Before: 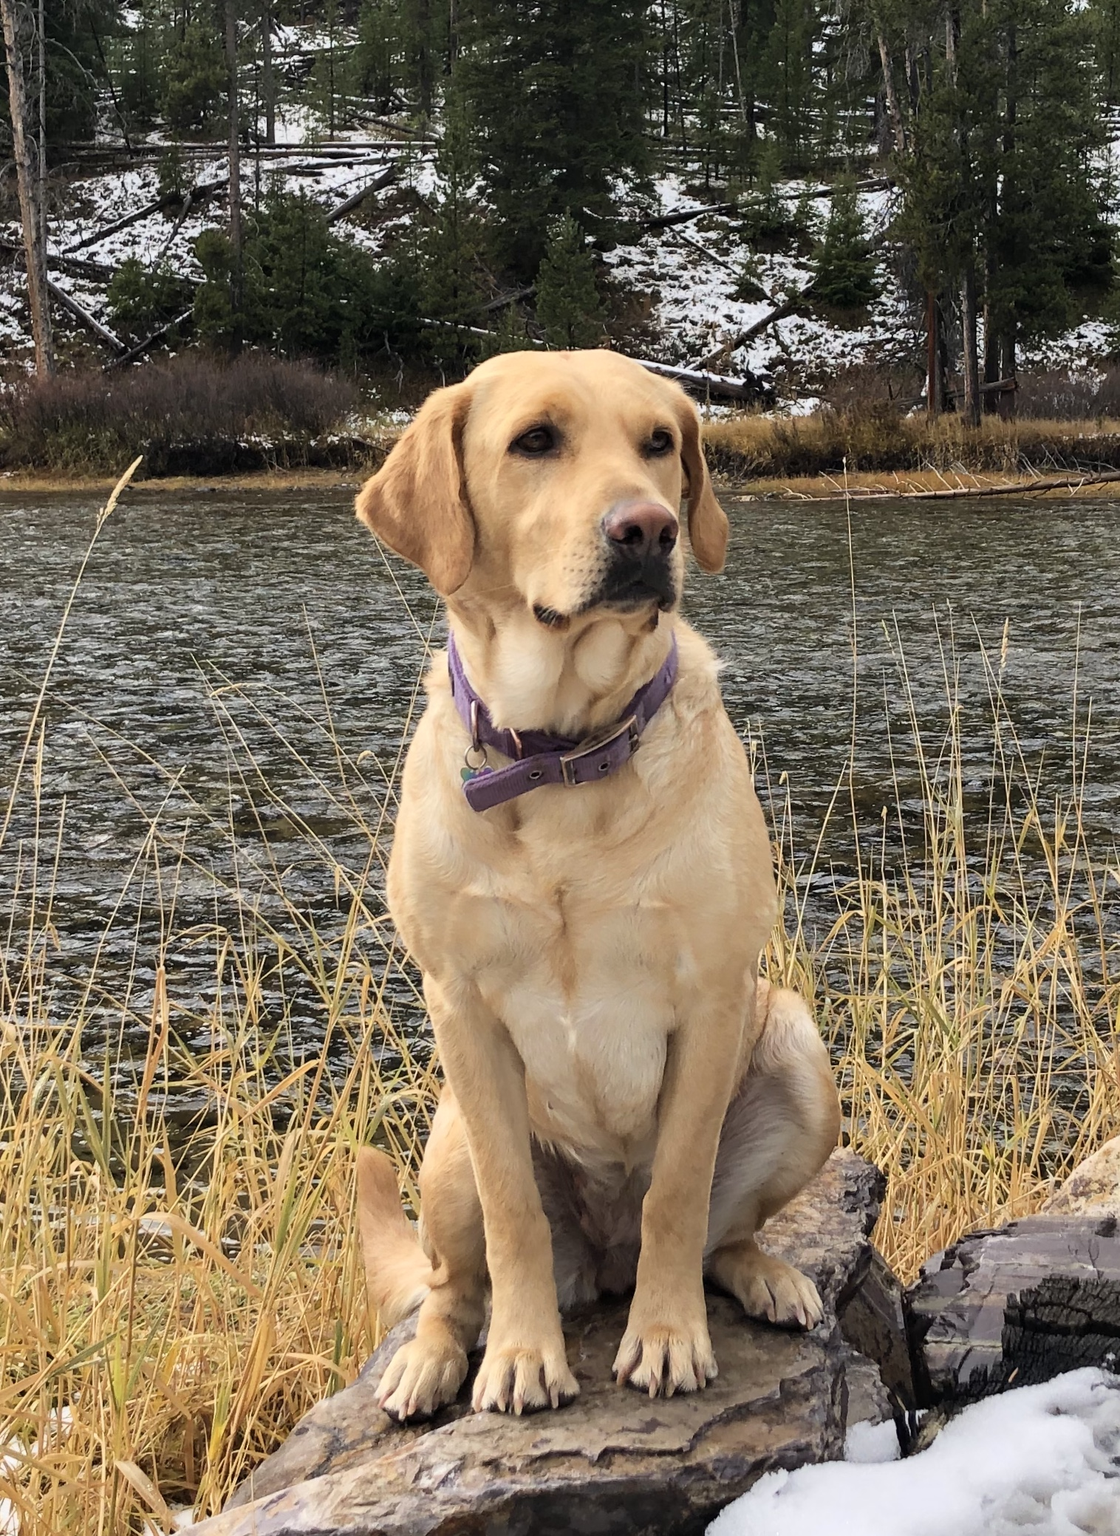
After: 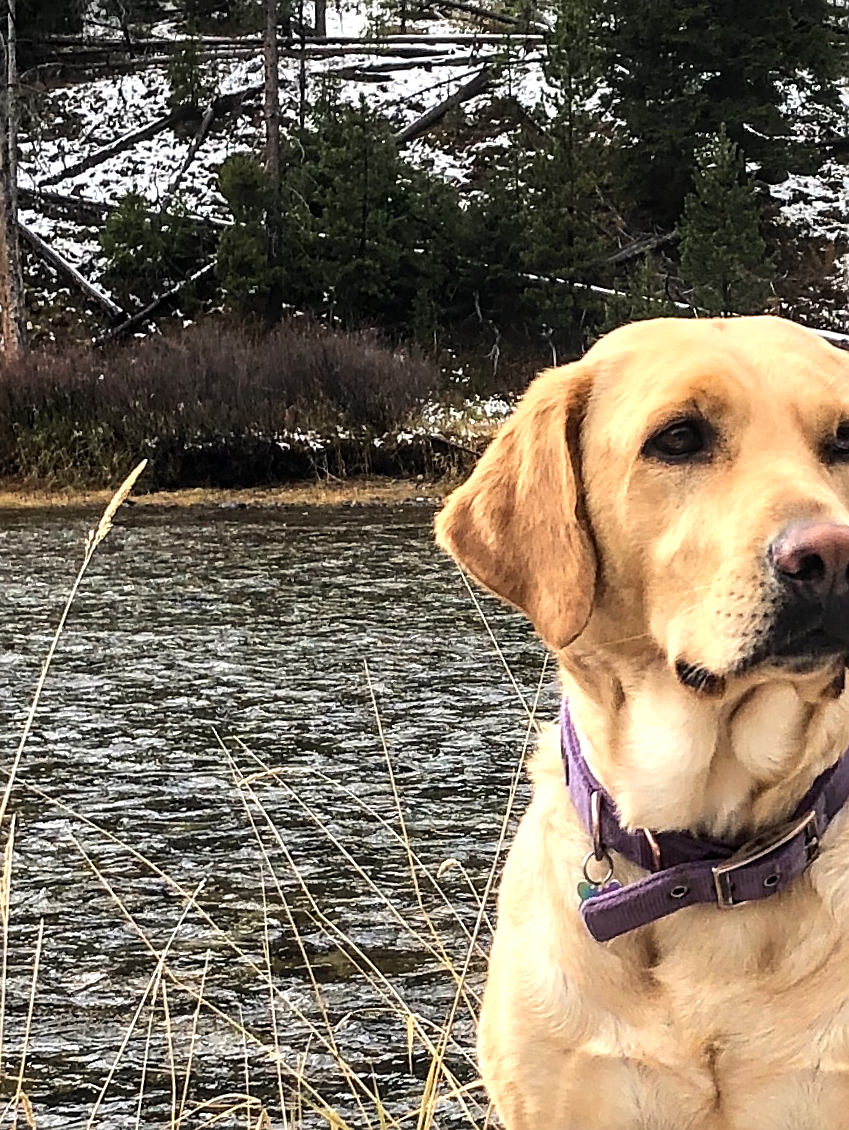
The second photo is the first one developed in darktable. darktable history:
crop and rotate: left 3.056%, top 7.556%, right 40.898%, bottom 38.091%
local contrast: on, module defaults
exposure: exposure -0.067 EV, compensate exposure bias true, compensate highlight preservation false
tone equalizer: -8 EV -0.774 EV, -7 EV -0.719 EV, -6 EV -0.615 EV, -5 EV -0.406 EV, -3 EV 0.385 EV, -2 EV 0.6 EV, -1 EV 0.695 EV, +0 EV 0.734 EV, edges refinement/feathering 500, mask exposure compensation -1.57 EV, preserve details no
sharpen: on, module defaults
